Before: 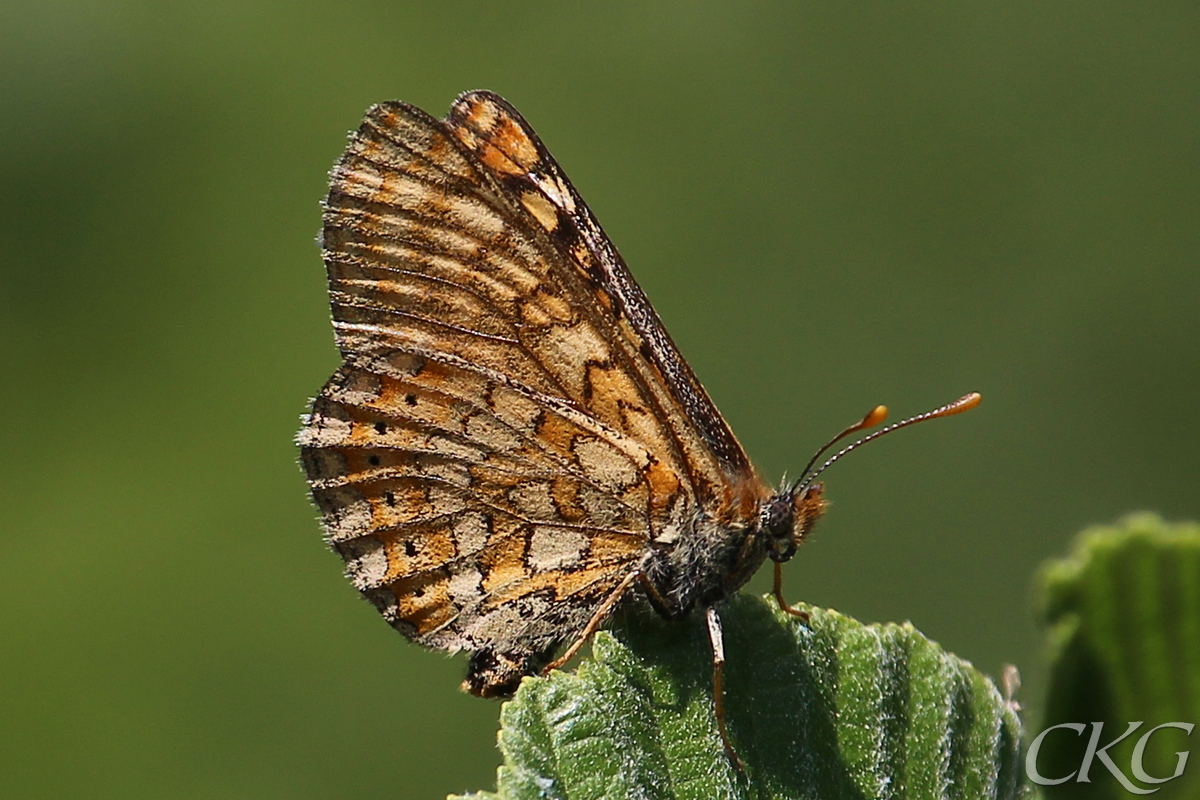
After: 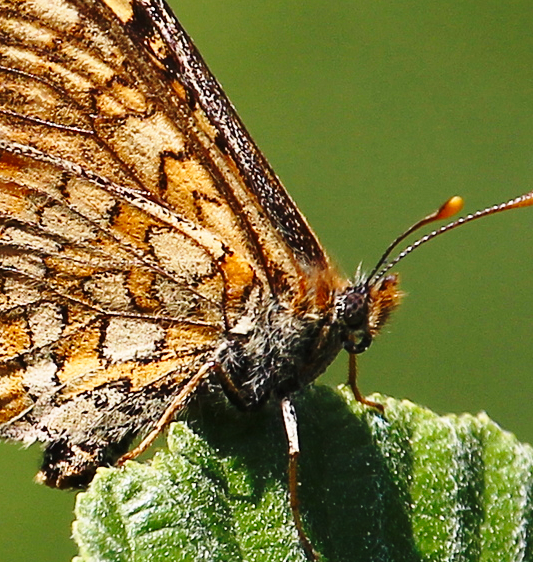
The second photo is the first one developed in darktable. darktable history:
tone equalizer: on, module defaults
crop: left 35.432%, top 26.233%, right 20.145%, bottom 3.432%
base curve: curves: ch0 [(0, 0) (0.028, 0.03) (0.121, 0.232) (0.46, 0.748) (0.859, 0.968) (1, 1)], preserve colors none
